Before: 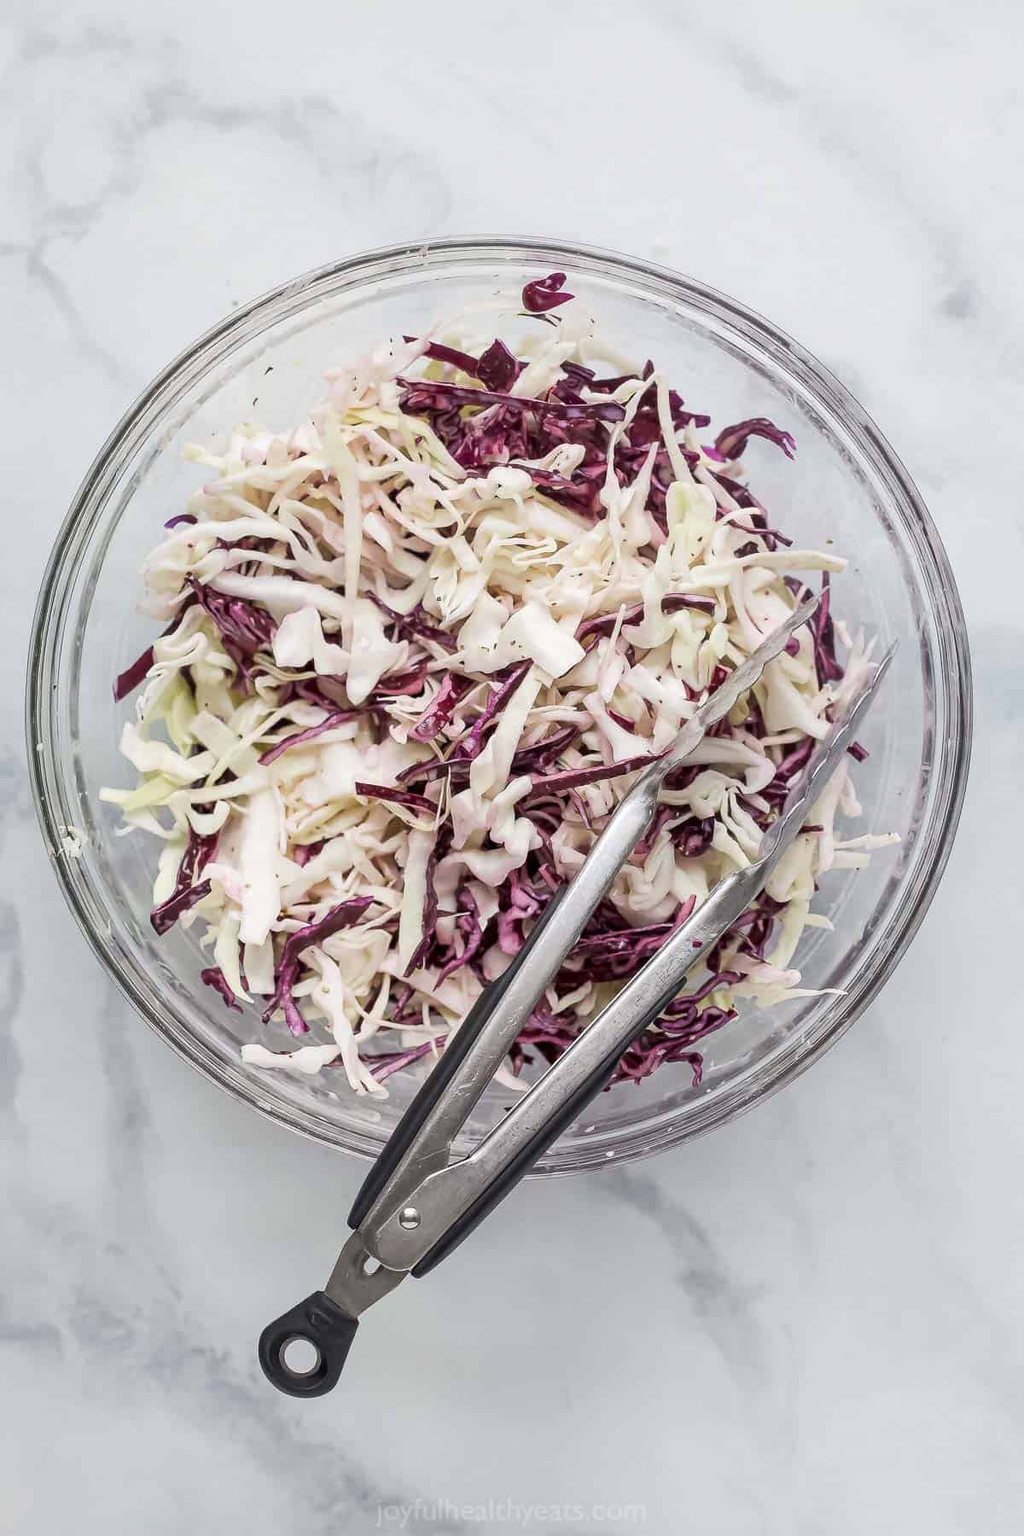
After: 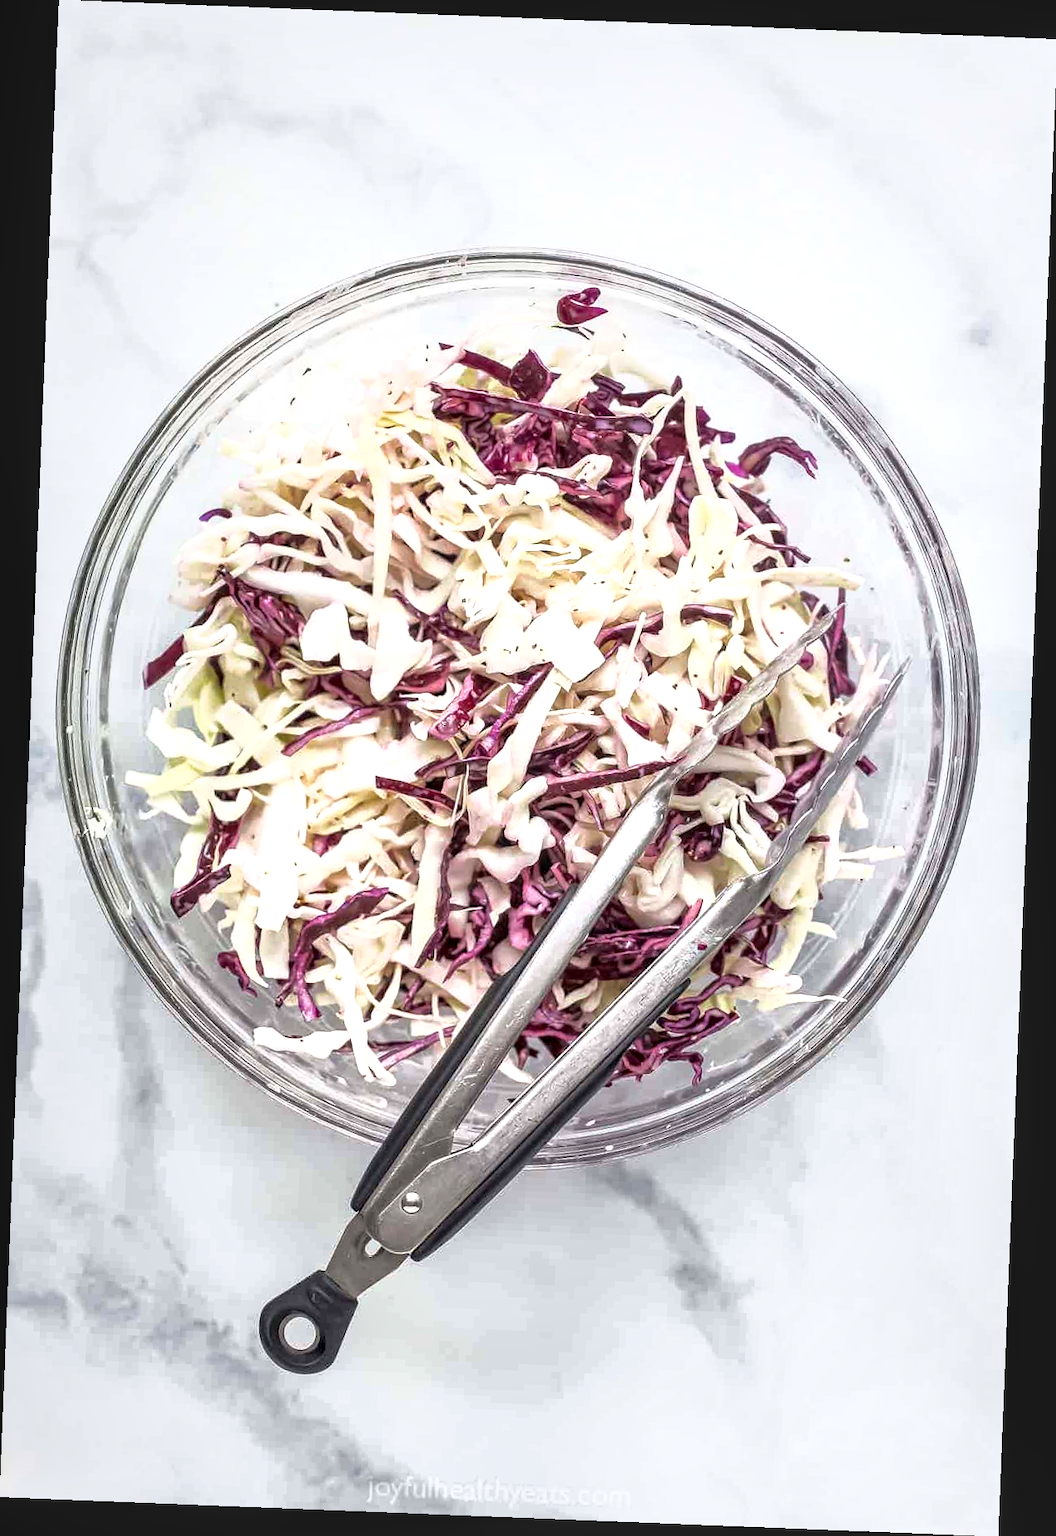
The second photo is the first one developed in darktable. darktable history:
rotate and perspective: rotation 2.27°, automatic cropping off
local contrast: on, module defaults
exposure: black level correction 0, exposure 0.9 EV, compensate highlight preservation false
shadows and highlights: shadows -20, white point adjustment -2, highlights -35
